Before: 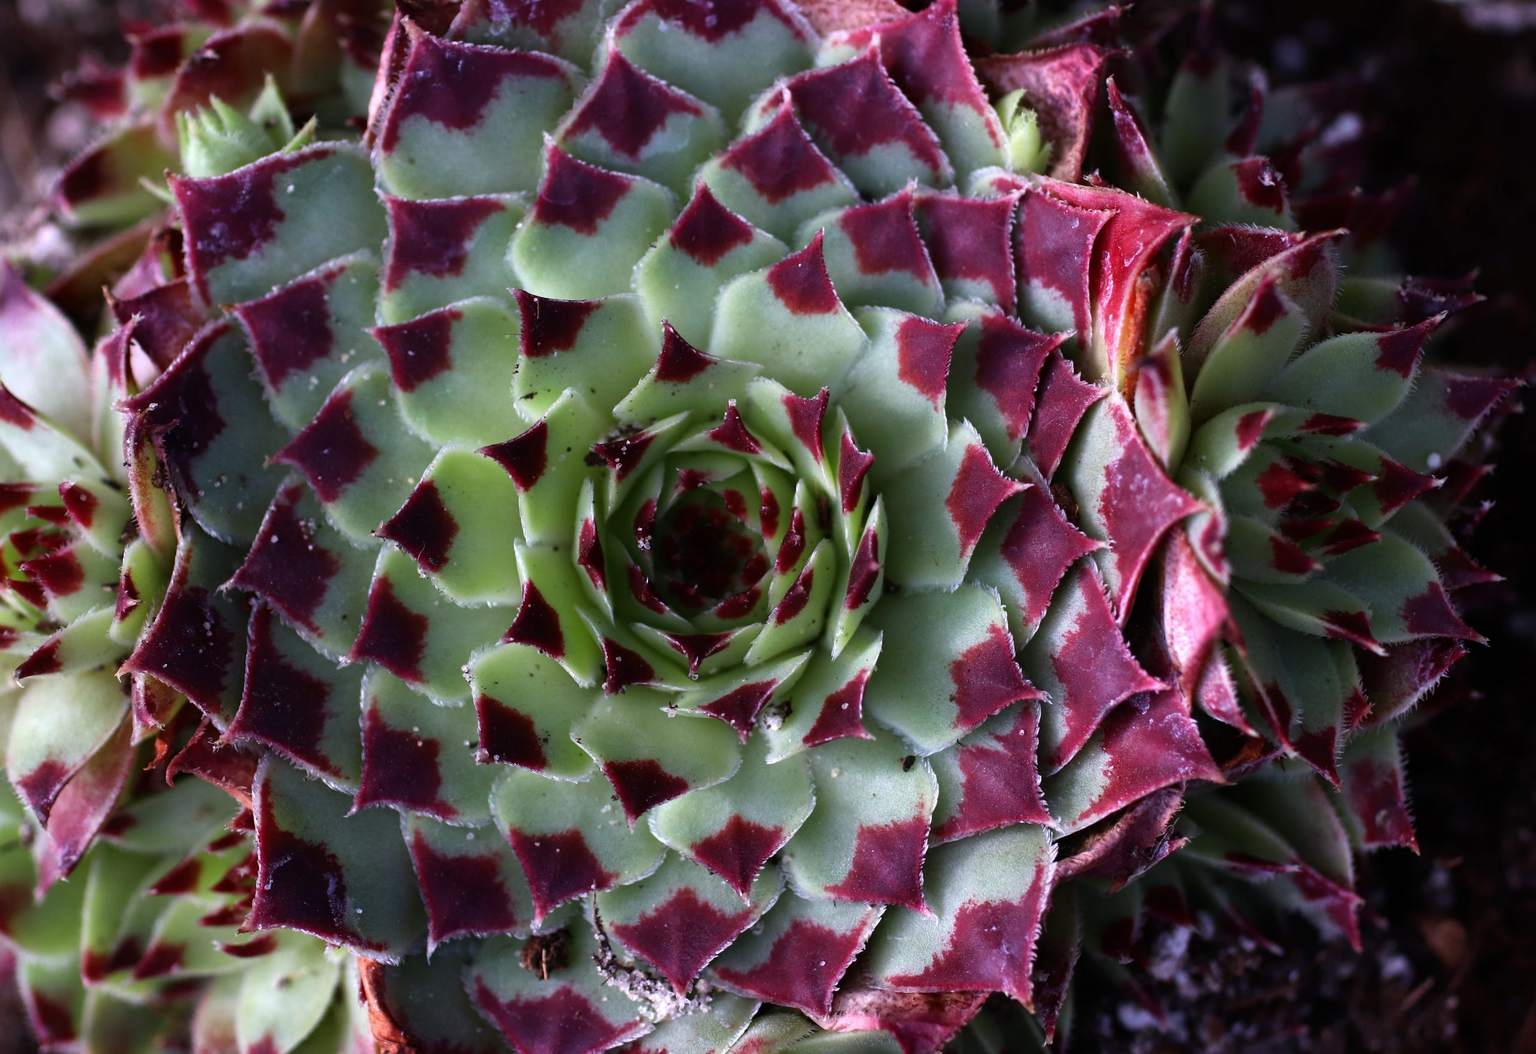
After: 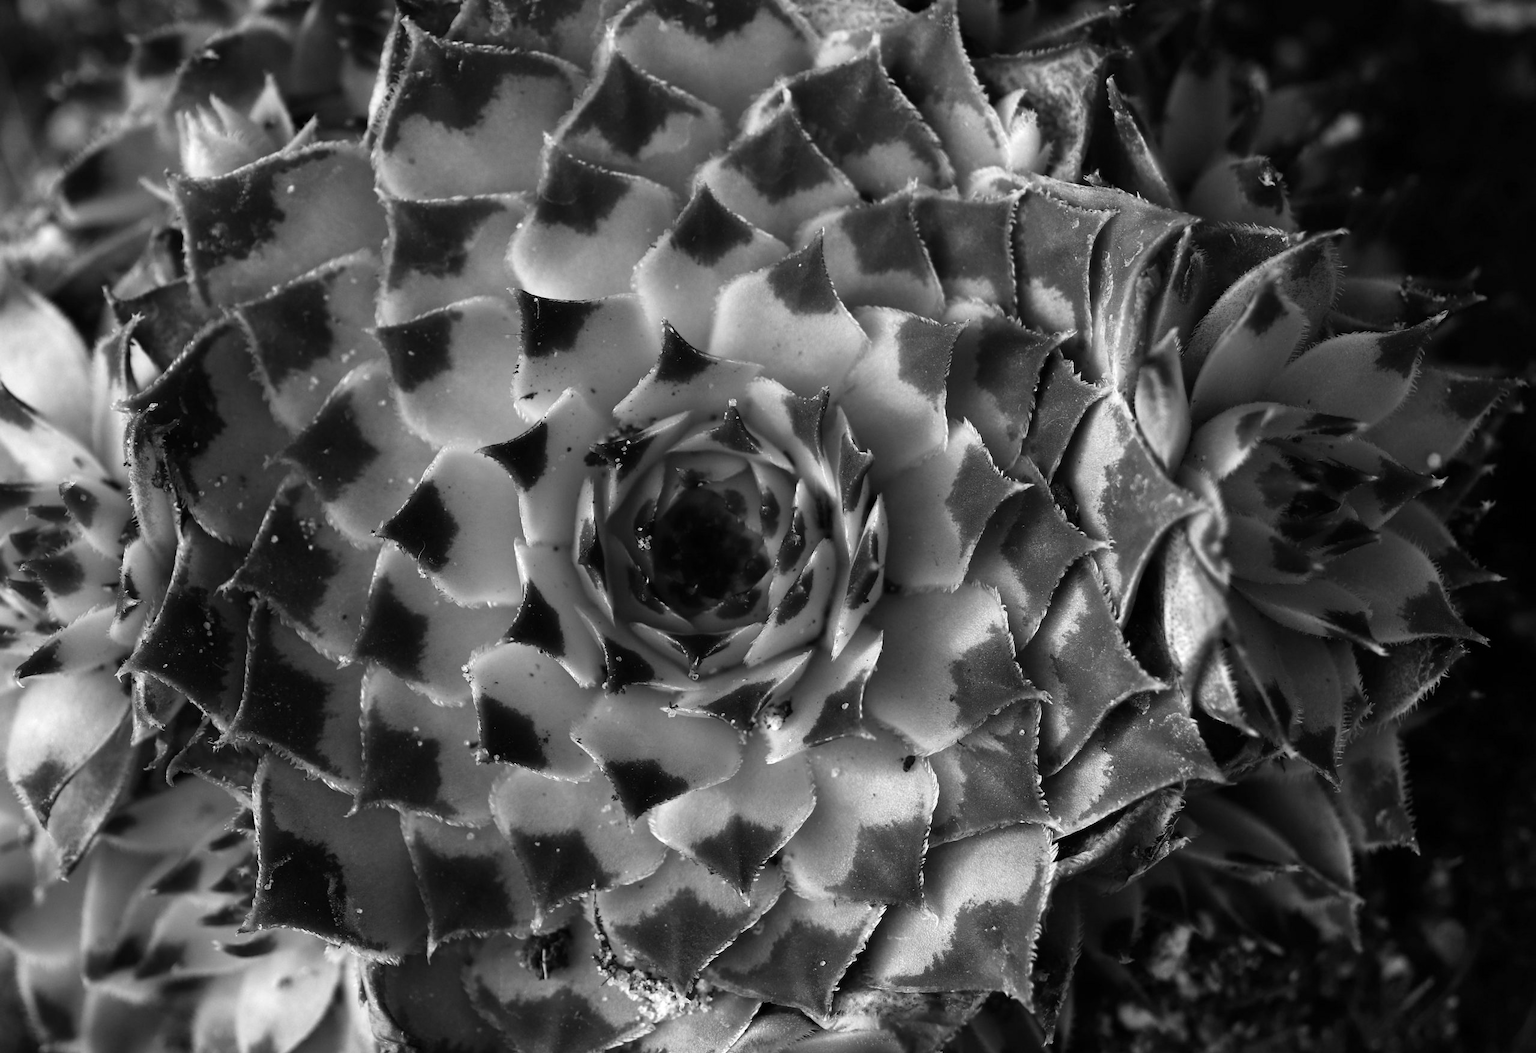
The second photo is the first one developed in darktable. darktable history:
white balance: red 1.05, blue 1.072
monochrome: on, module defaults
color correction: highlights a* 4.02, highlights b* 4.98, shadows a* -7.55, shadows b* 4.98
